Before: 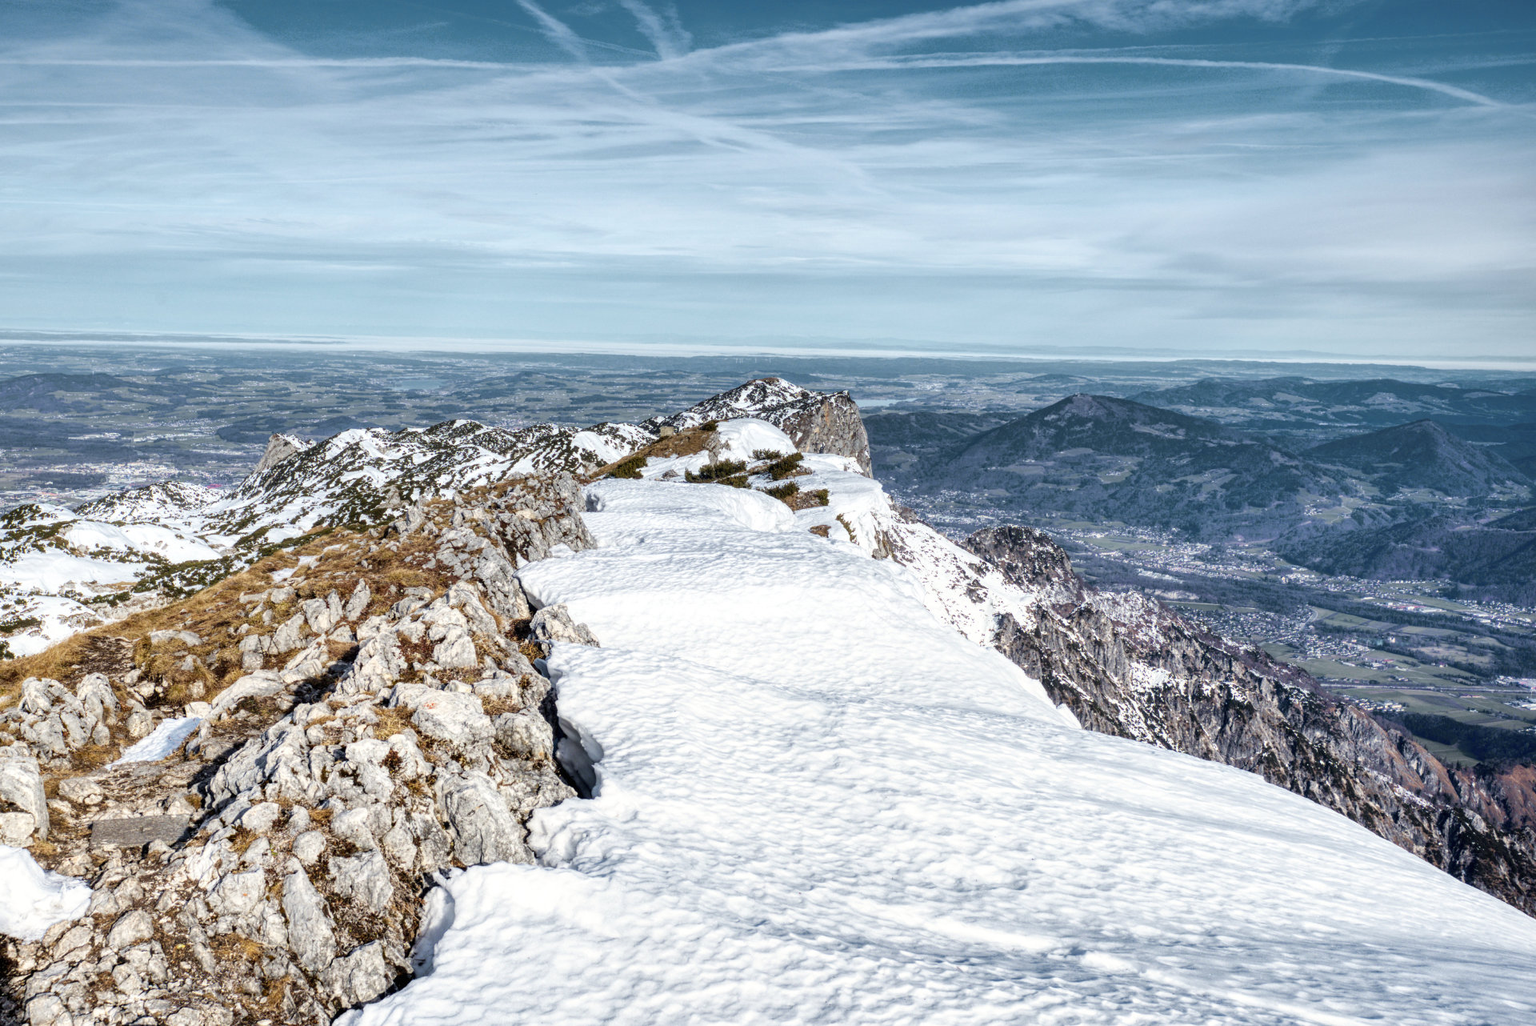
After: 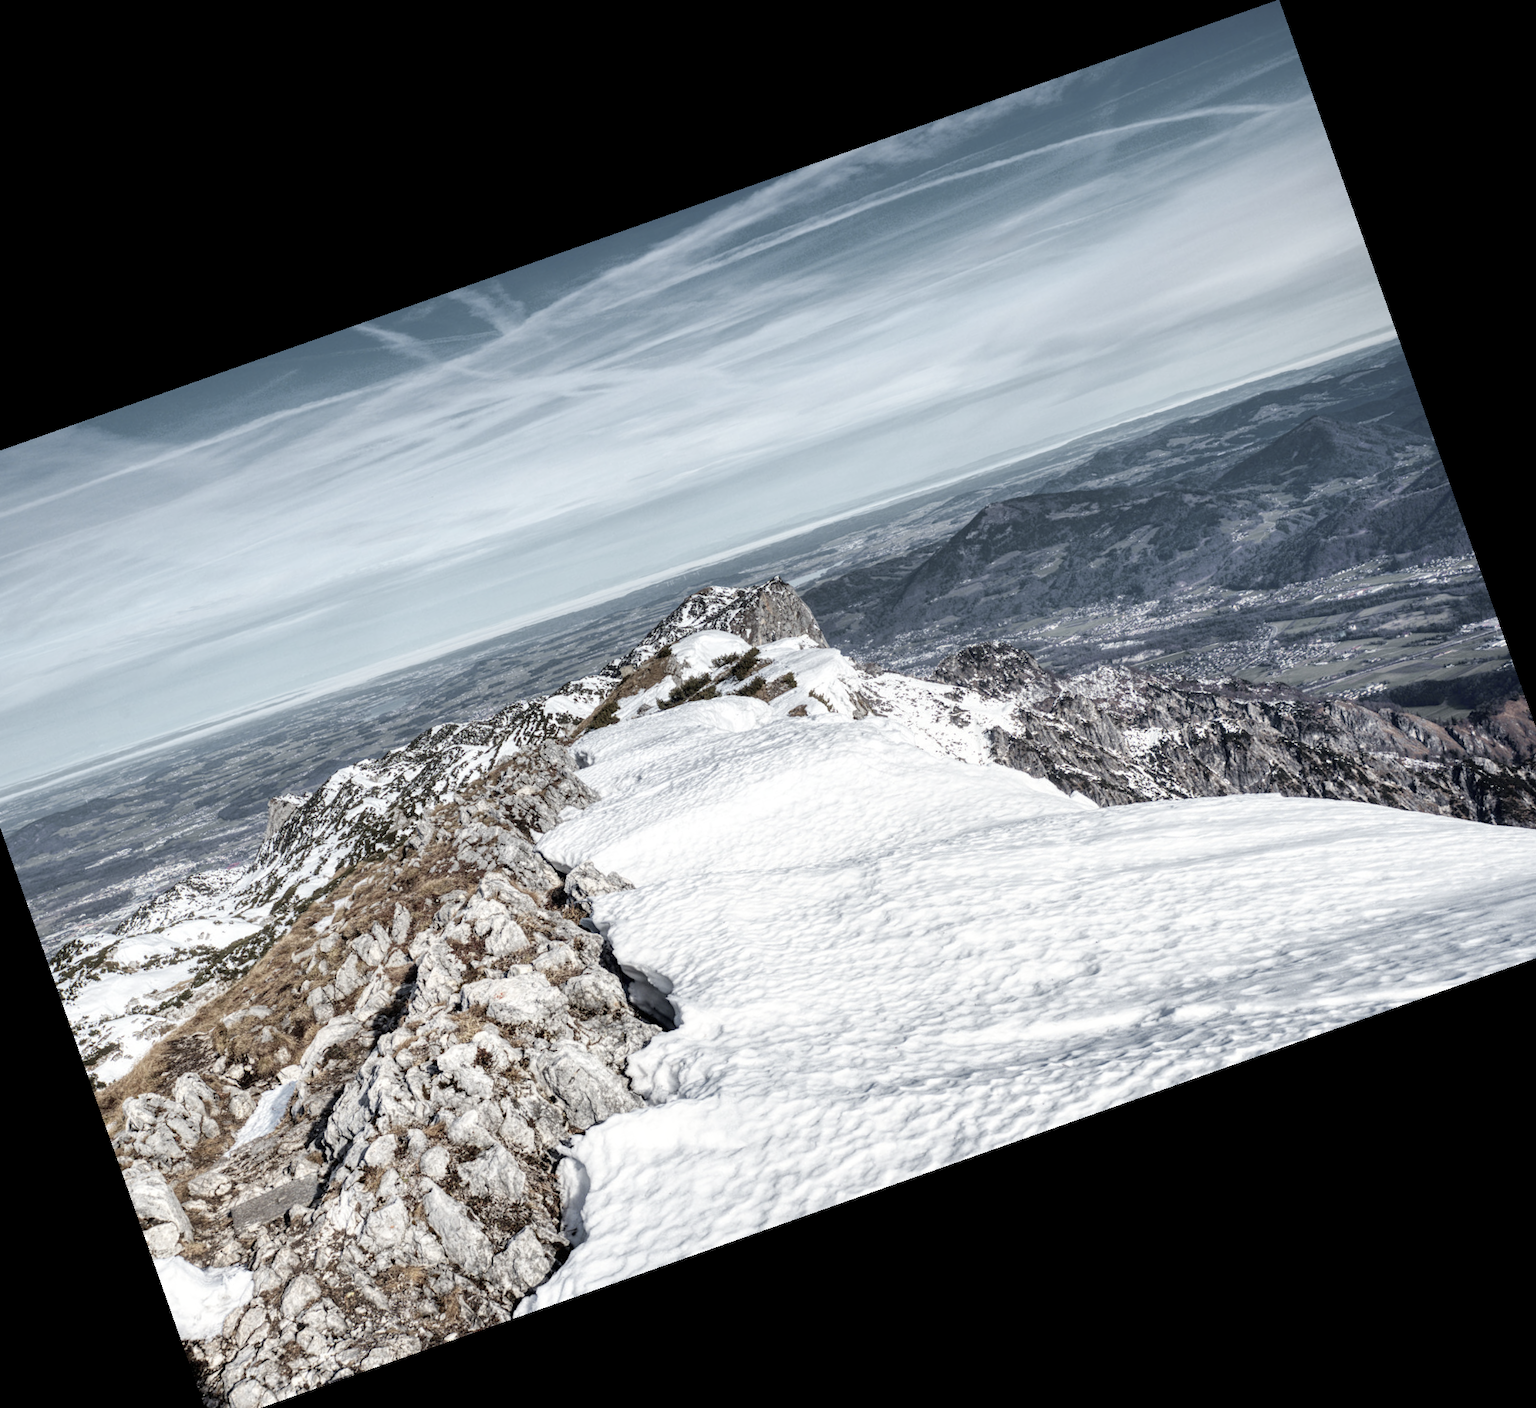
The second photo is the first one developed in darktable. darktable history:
crop and rotate: angle 19.43°, left 6.812%, right 4.125%, bottom 1.087%
color balance rgb: linear chroma grading › global chroma -16.06%, perceptual saturation grading › global saturation -32.85%, global vibrance -23.56%
